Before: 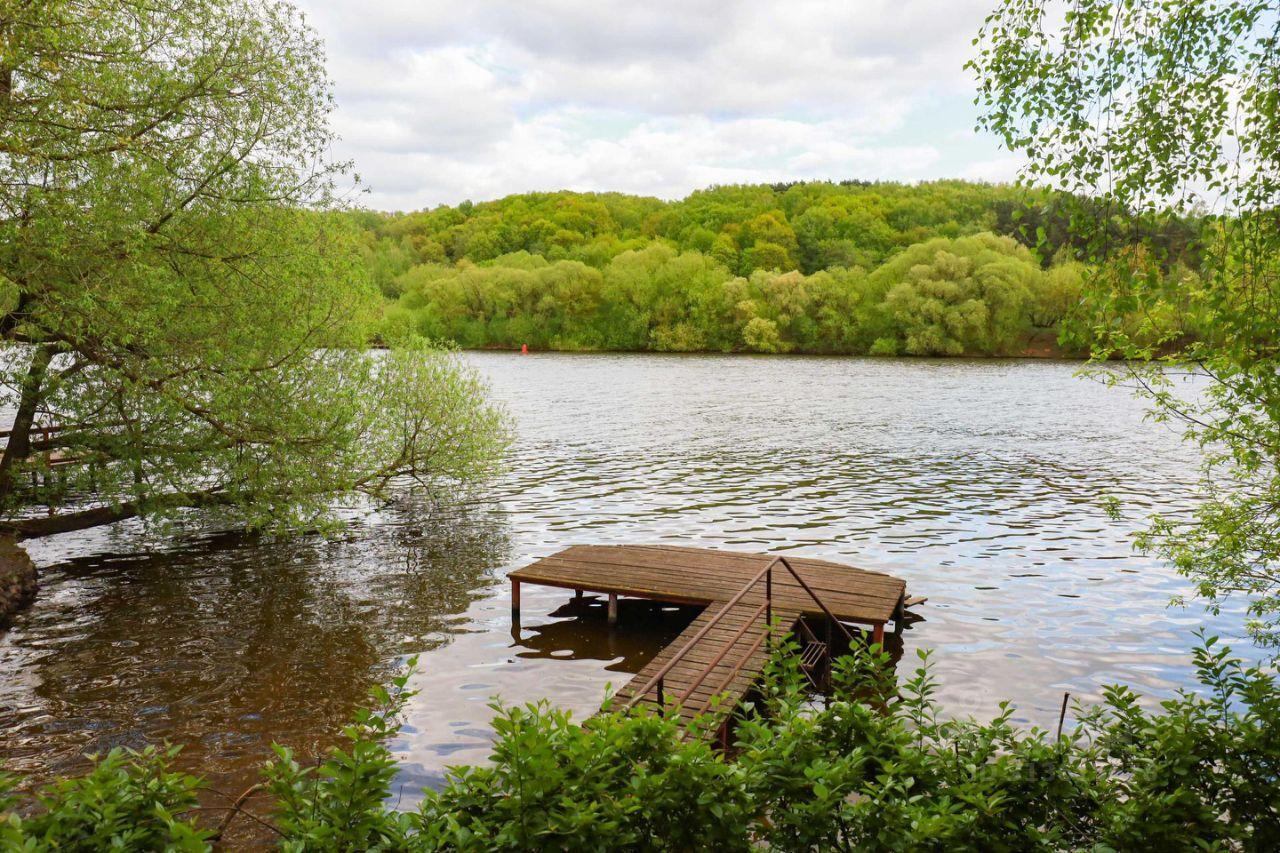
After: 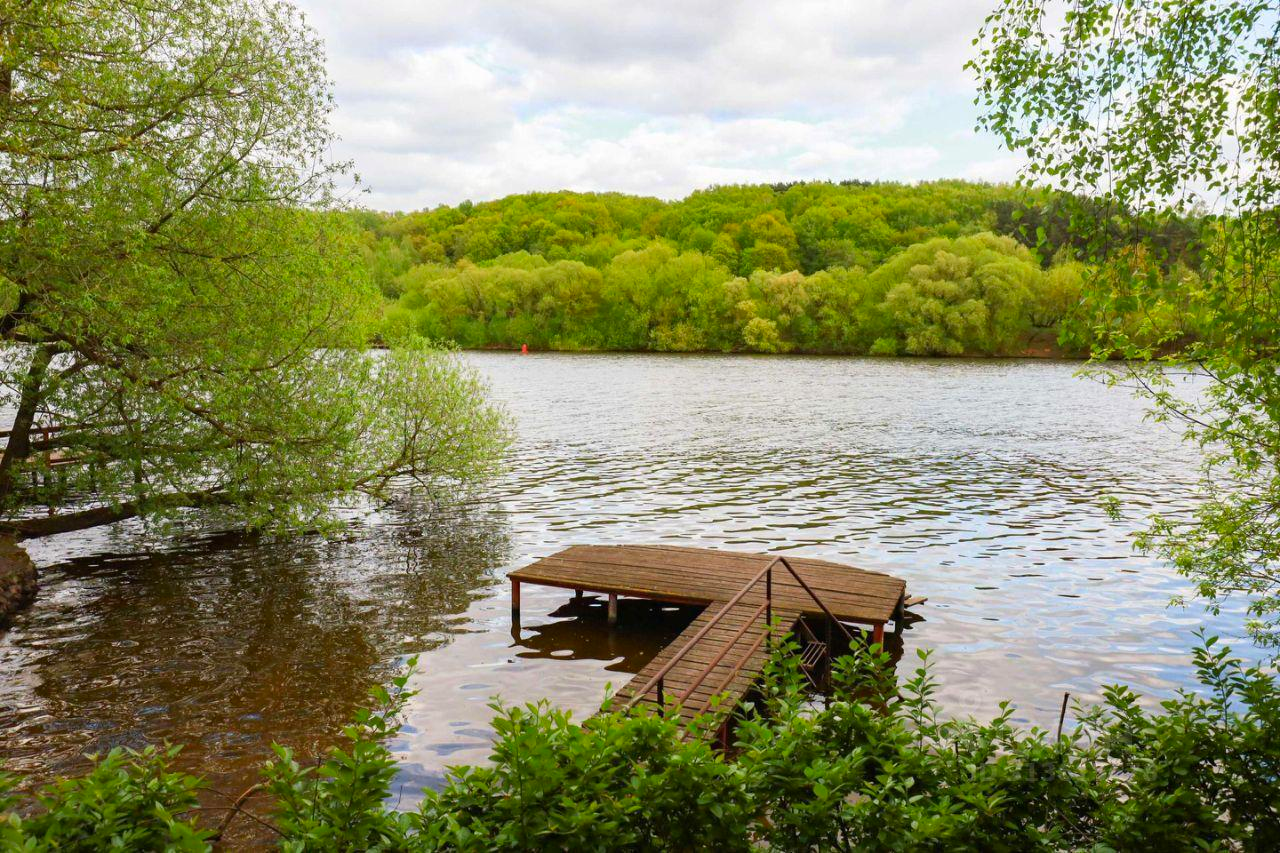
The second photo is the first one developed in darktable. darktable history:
contrast brightness saturation: contrast 0.043, saturation 0.16
